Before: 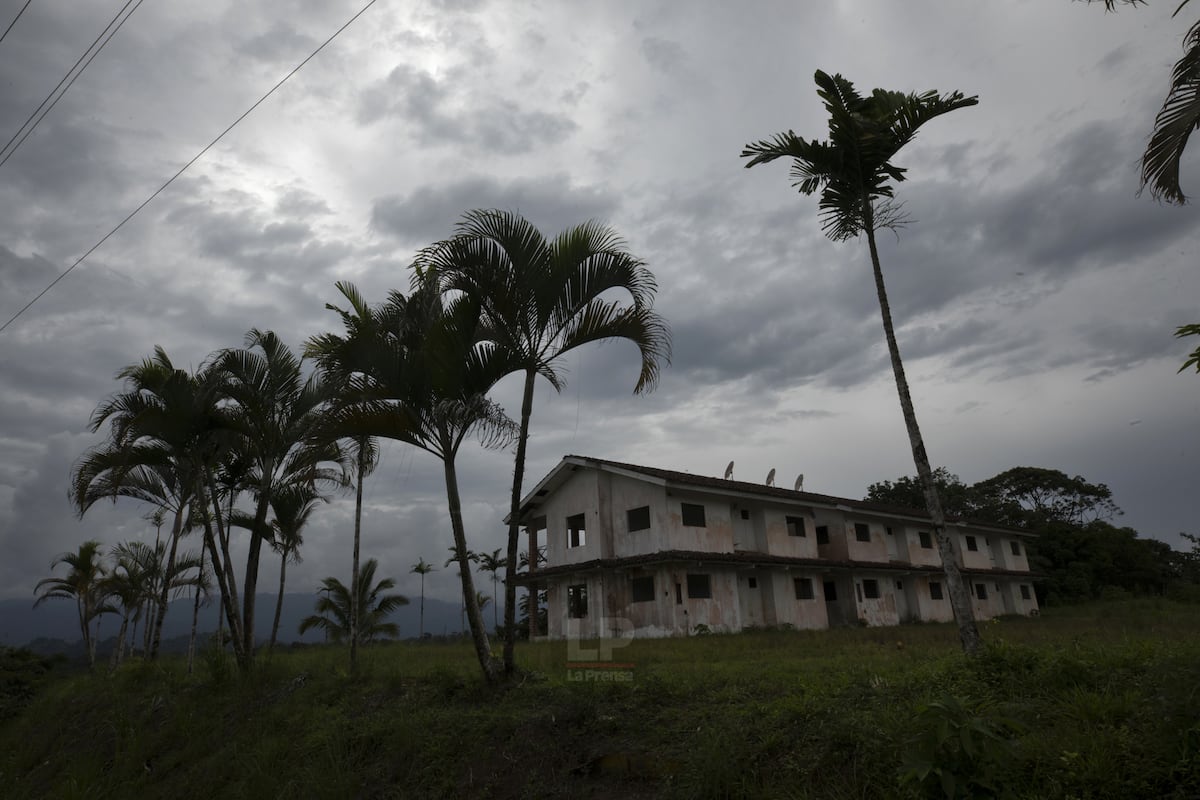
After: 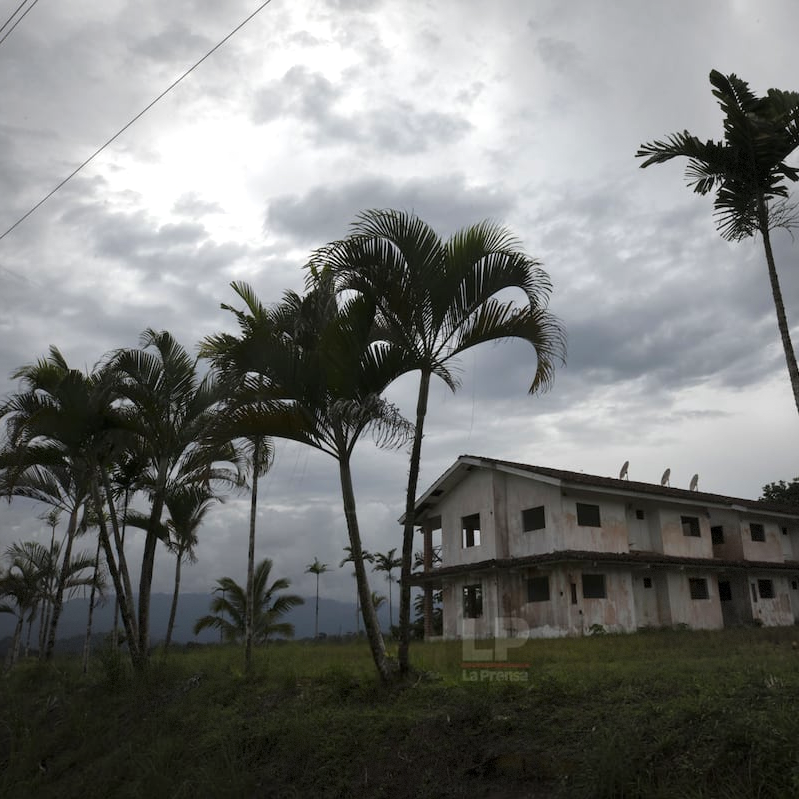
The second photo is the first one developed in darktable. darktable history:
exposure: exposure 0.6 EV, compensate highlight preservation false
vignetting: fall-off start 91%, fall-off radius 39.39%, brightness -0.182, saturation -0.3, width/height ratio 1.219, shape 1.3, dithering 8-bit output, unbound false
crop and rotate: left 8.786%, right 24.548%
